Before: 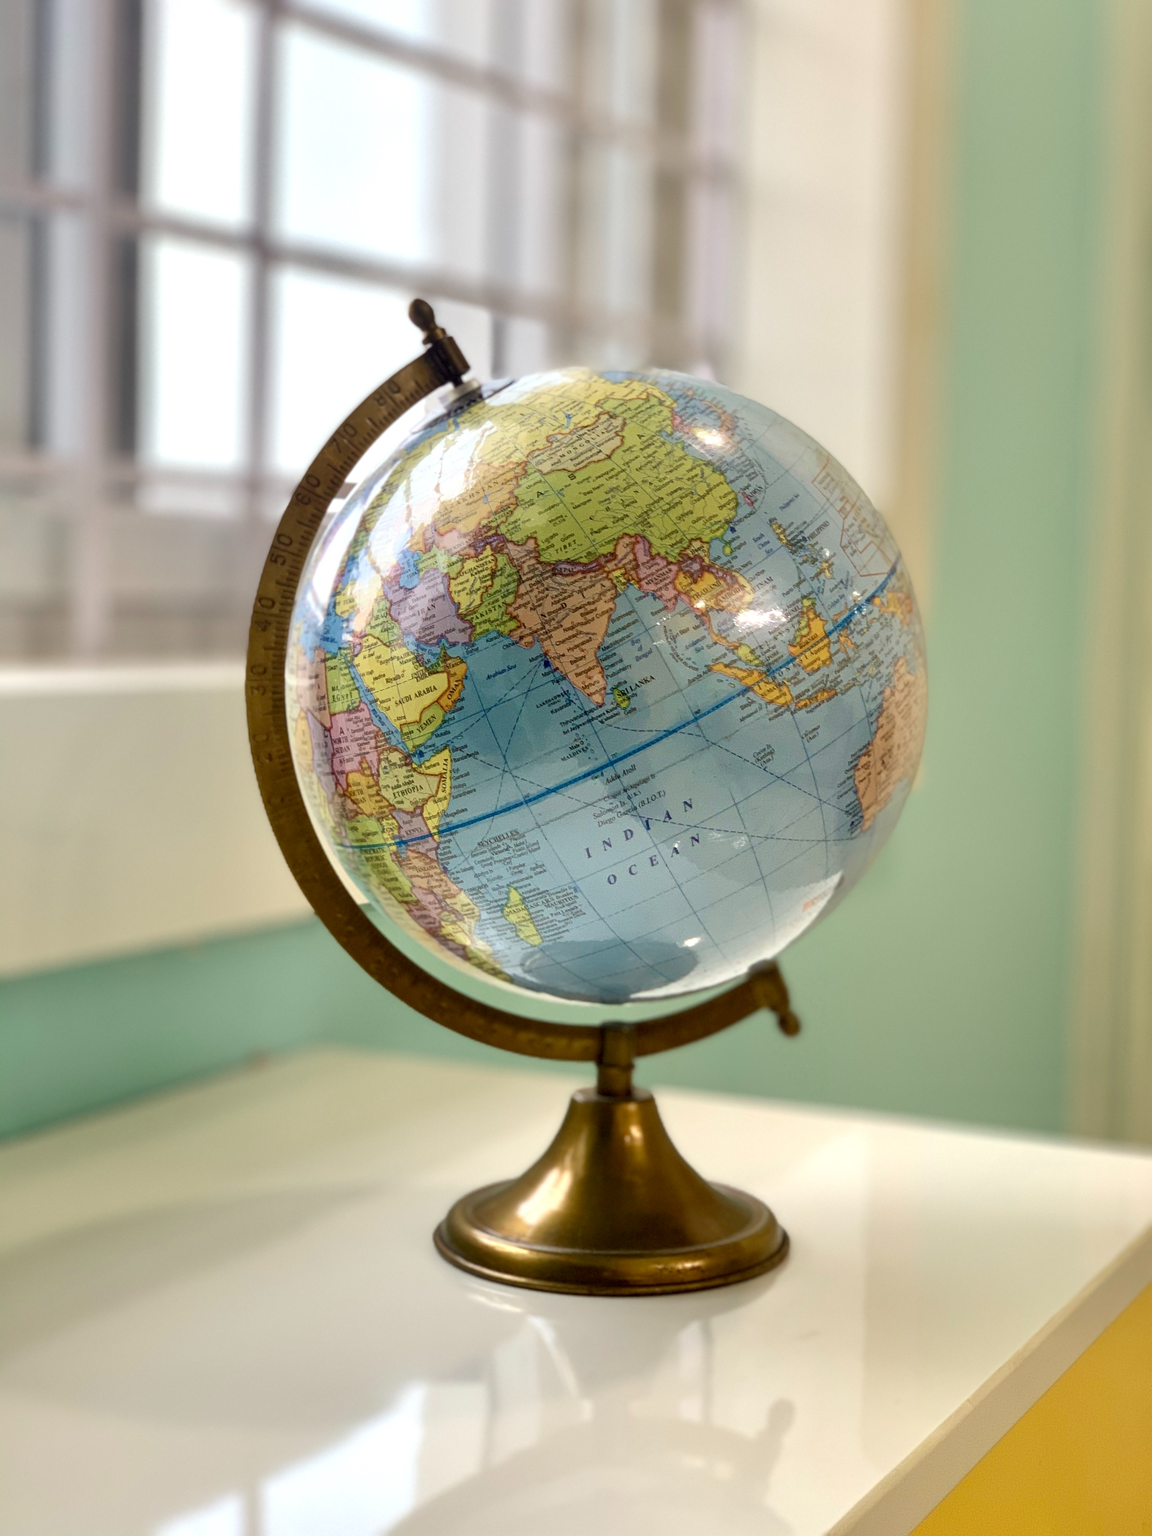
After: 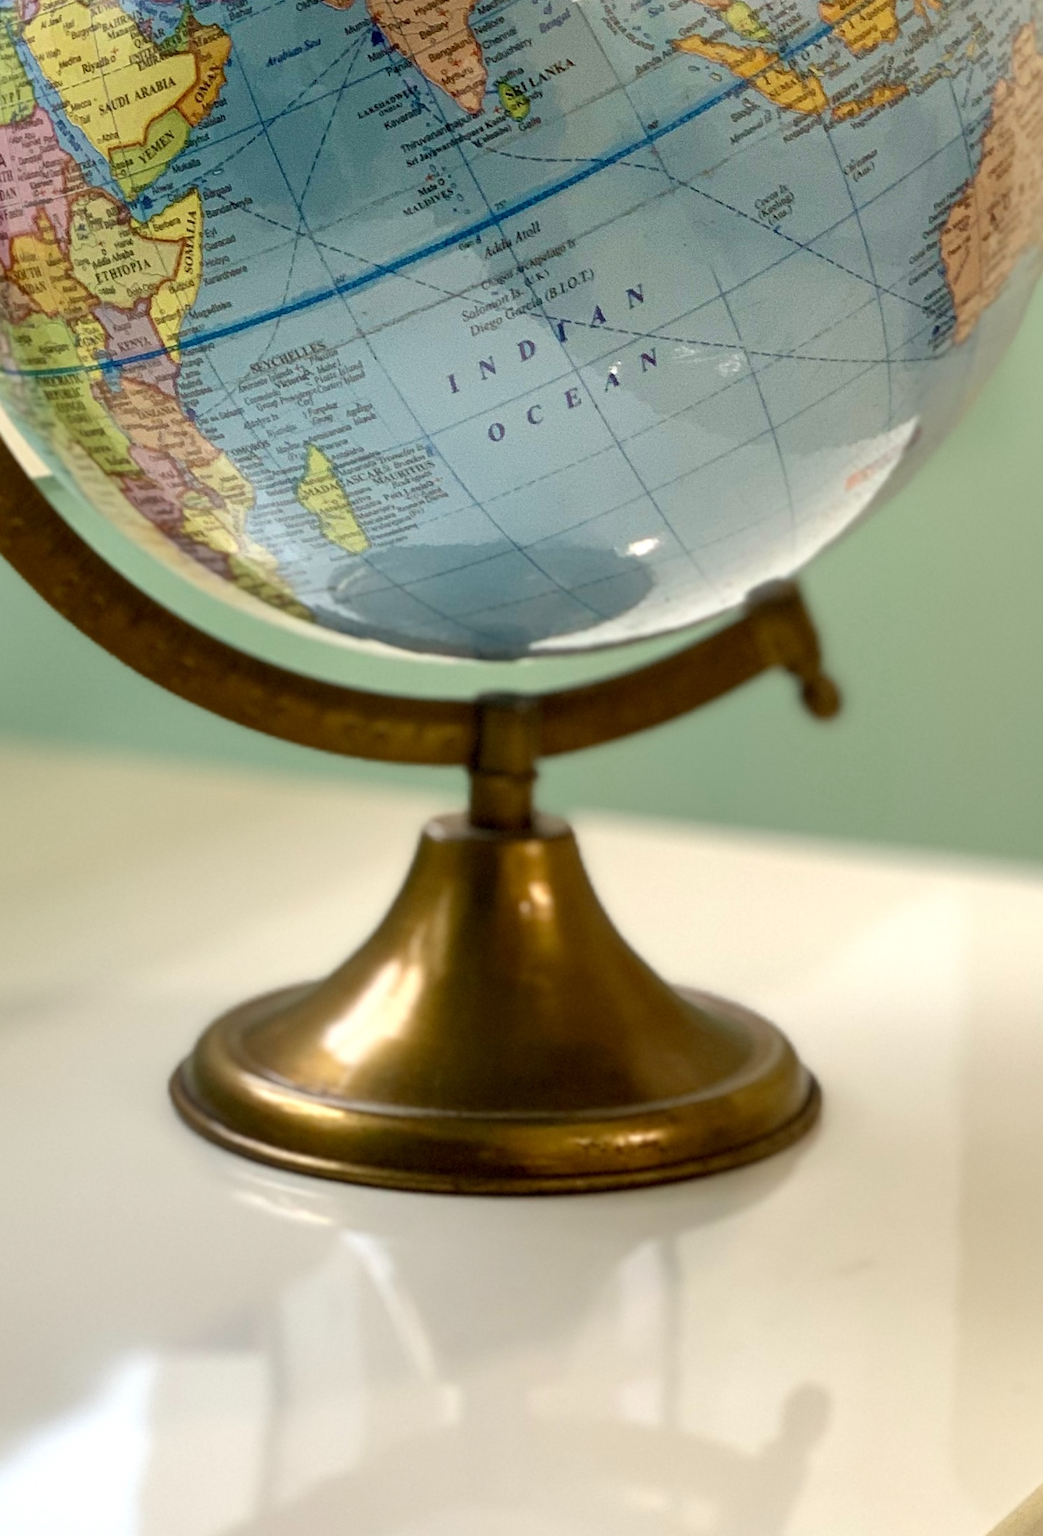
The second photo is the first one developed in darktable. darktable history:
crop: left 29.609%, top 41.904%, right 20.915%, bottom 3.468%
